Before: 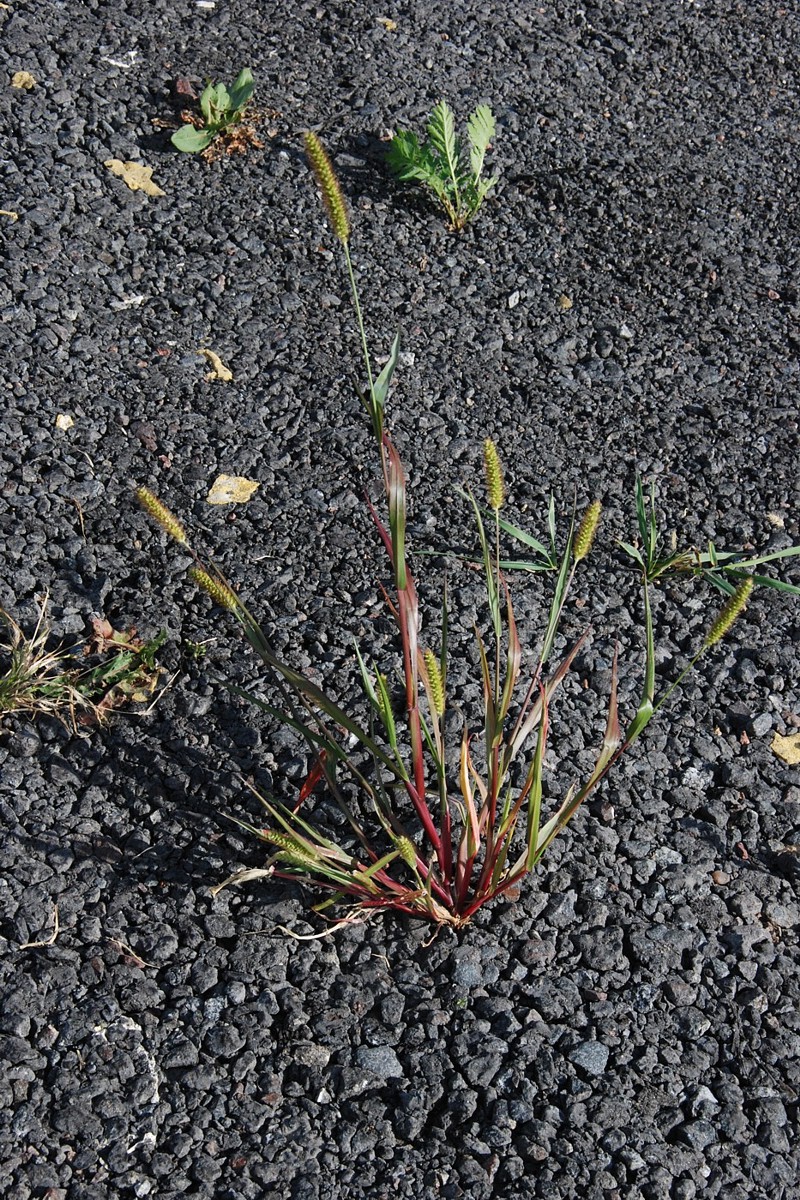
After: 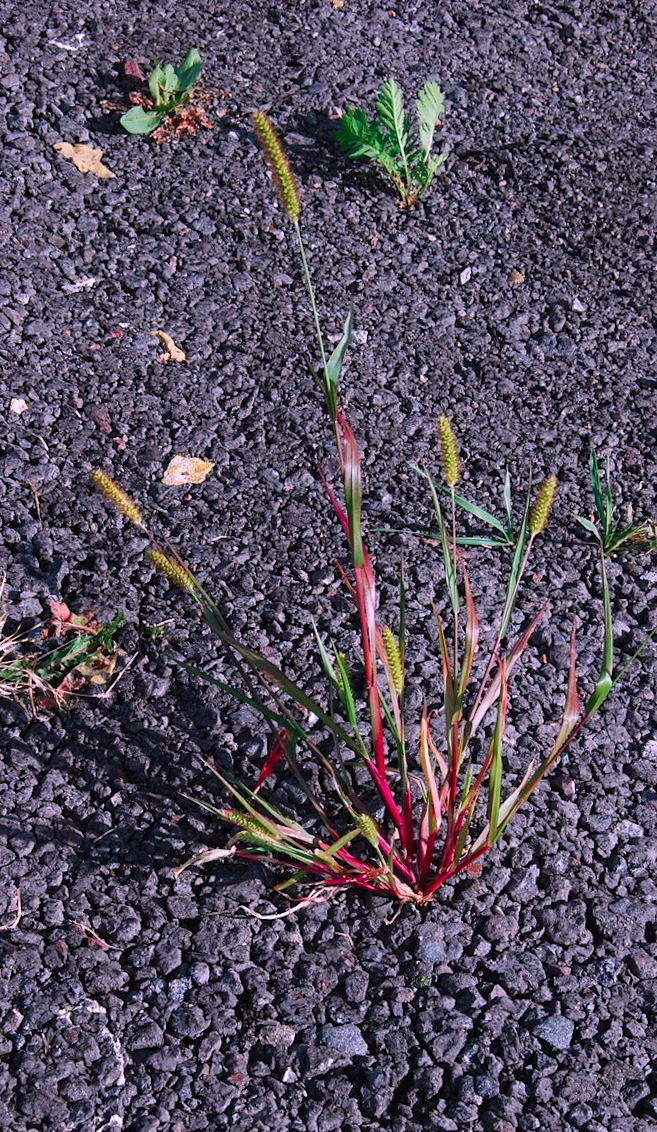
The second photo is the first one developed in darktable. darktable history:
crop and rotate: angle 1°, left 4.281%, top 0.642%, right 11.383%, bottom 2.486%
color contrast: green-magenta contrast 1.73, blue-yellow contrast 1.15
white balance: red 1.042, blue 1.17
